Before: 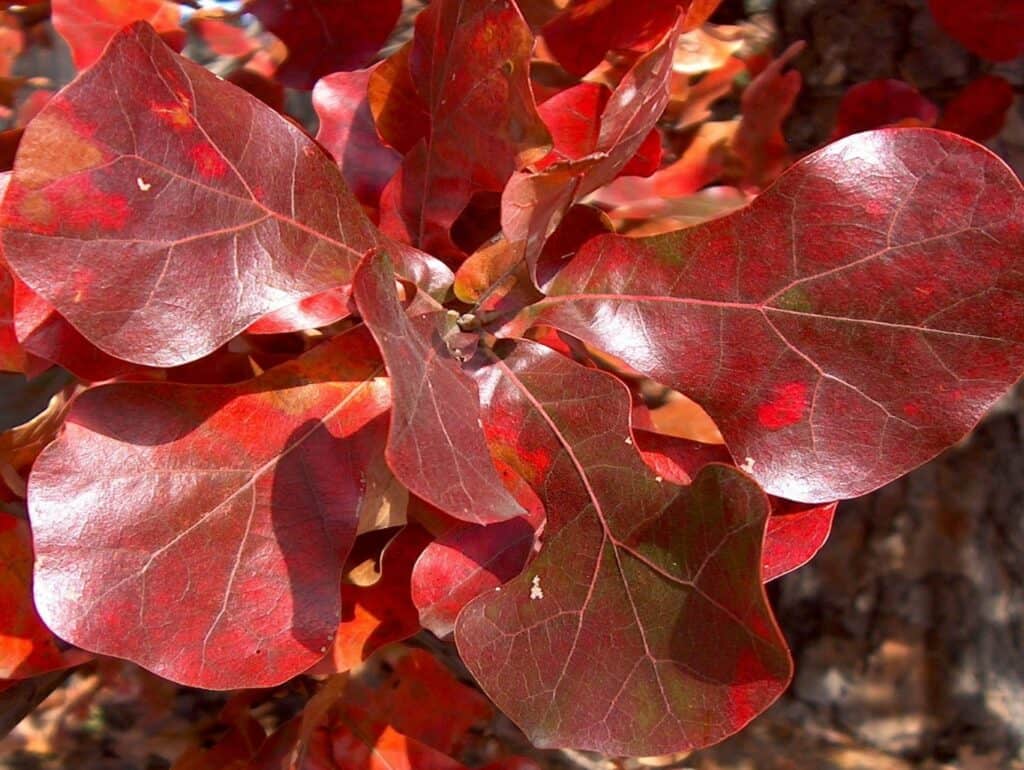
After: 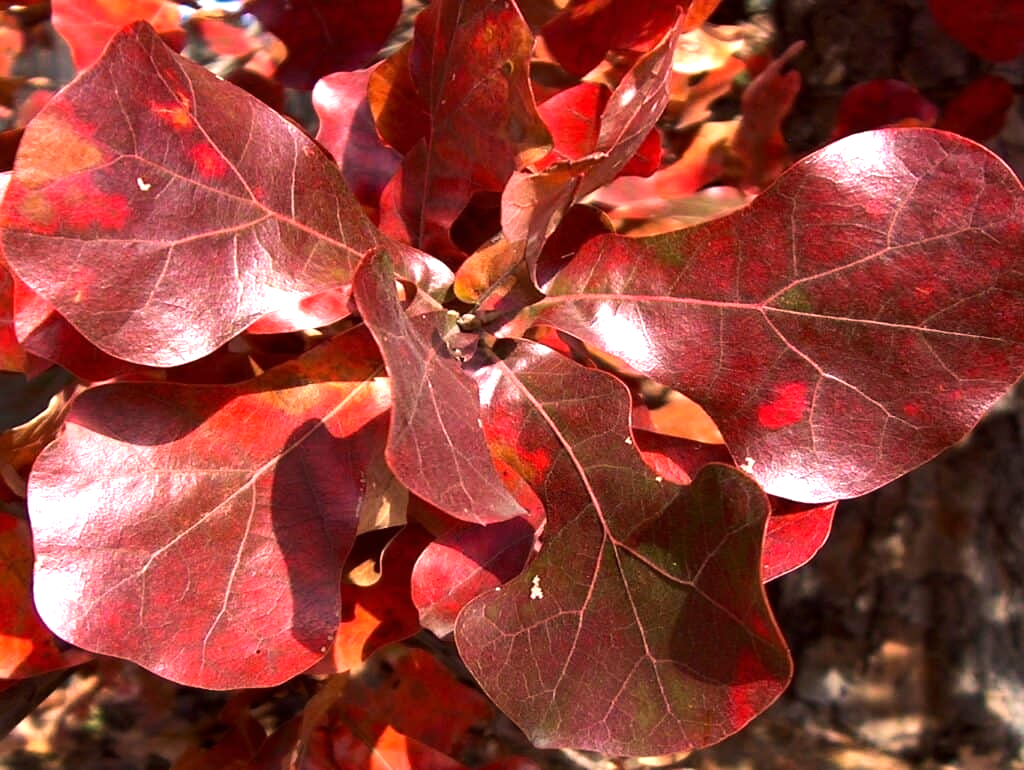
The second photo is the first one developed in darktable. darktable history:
velvia: on, module defaults
tone equalizer: -8 EV -0.715 EV, -7 EV -0.701 EV, -6 EV -0.572 EV, -5 EV -0.398 EV, -3 EV 0.393 EV, -2 EV 0.6 EV, -1 EV 0.683 EV, +0 EV 0.732 EV, edges refinement/feathering 500, mask exposure compensation -1.57 EV, preserve details no
